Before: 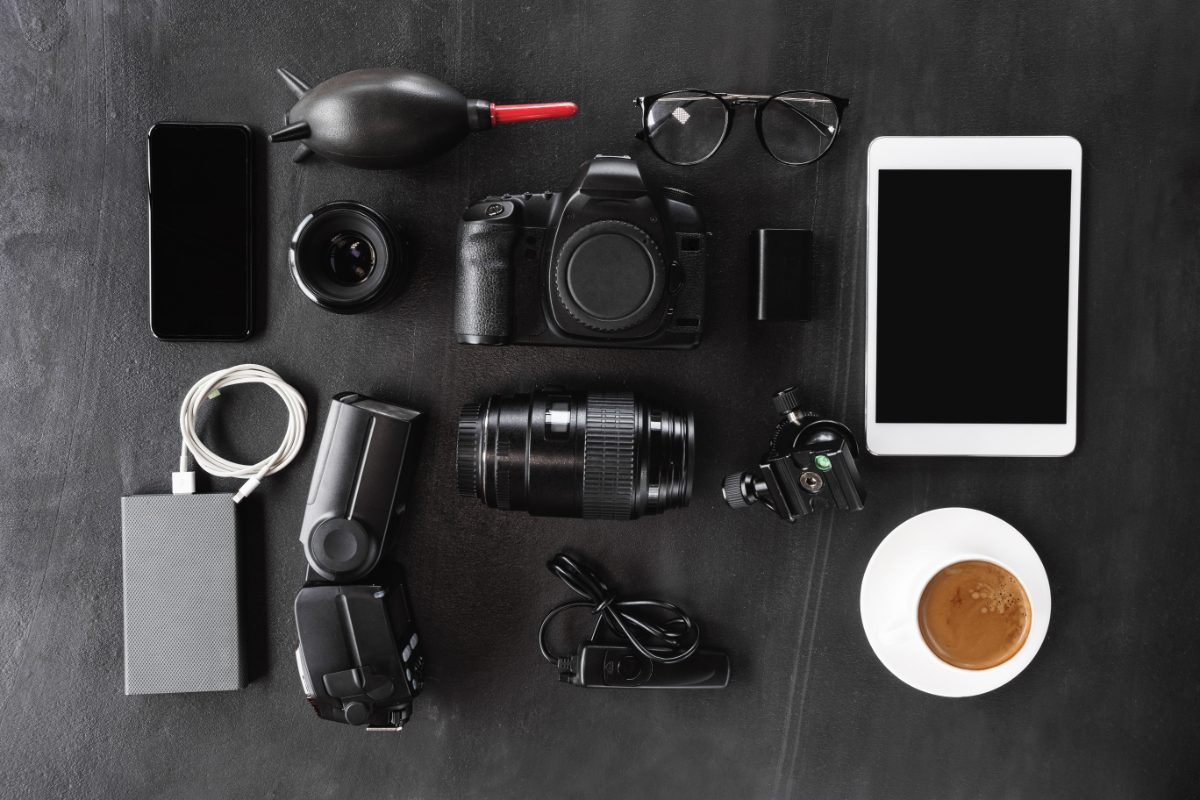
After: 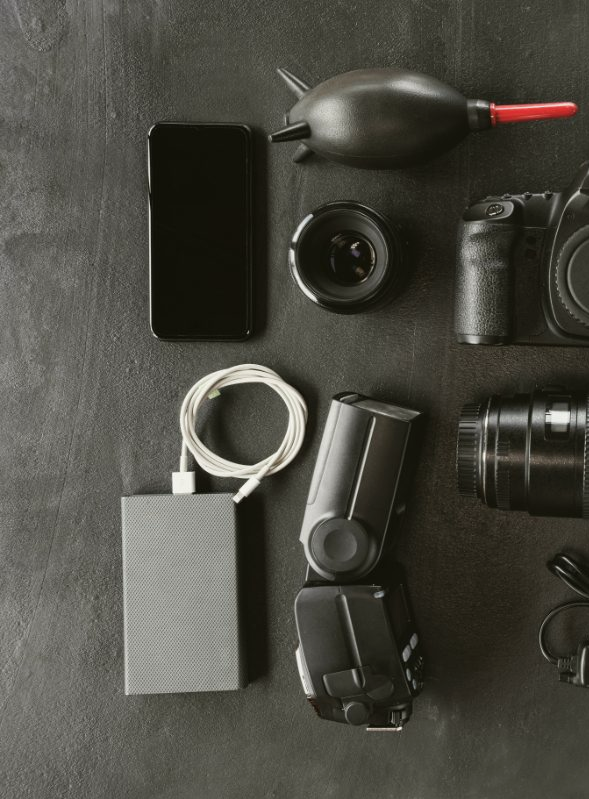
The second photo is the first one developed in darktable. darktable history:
crop and rotate: left 0%, top 0%, right 50.845%
color balance: mode lift, gamma, gain (sRGB), lift [1.04, 1, 1, 0.97], gamma [1.01, 1, 1, 0.97], gain [0.96, 1, 1, 0.97]
